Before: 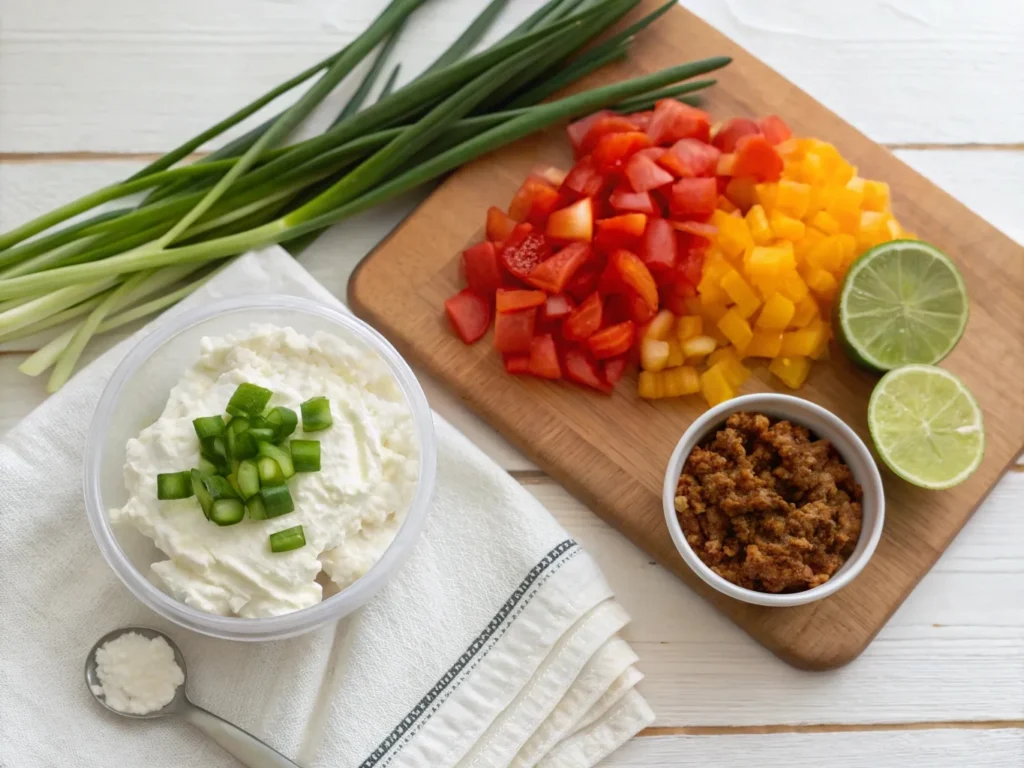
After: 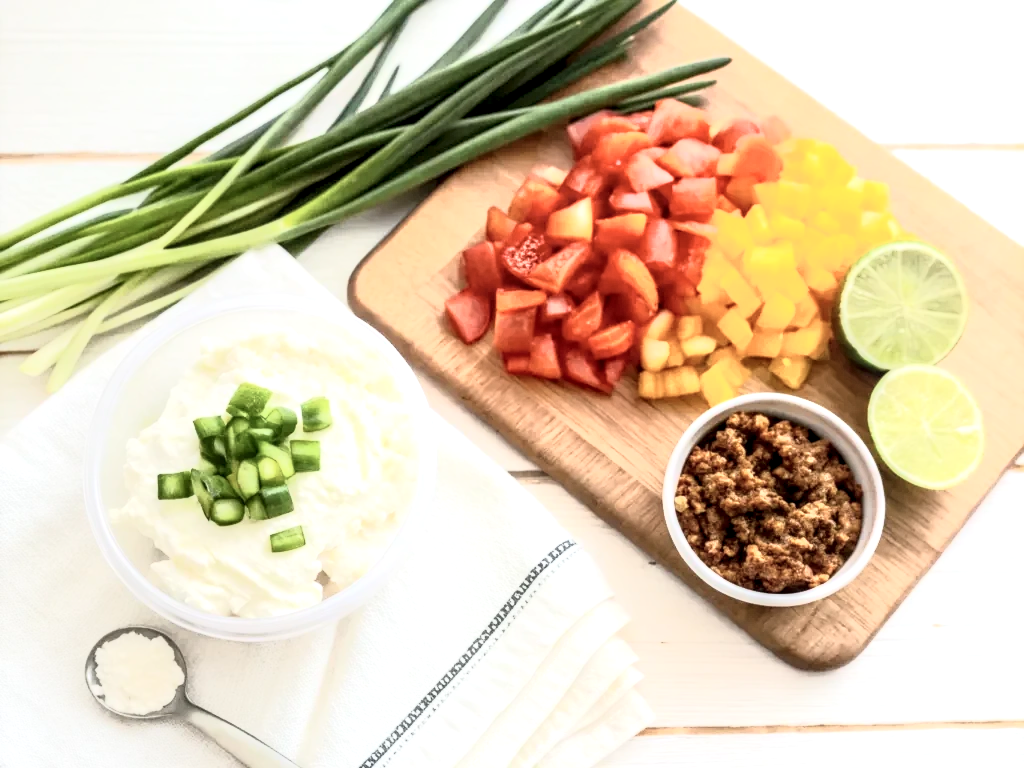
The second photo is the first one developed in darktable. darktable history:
local contrast: detail 160%
tone curve: curves: ch0 [(0, 0) (0.003, 0.005) (0.011, 0.018) (0.025, 0.041) (0.044, 0.072) (0.069, 0.113) (0.1, 0.163) (0.136, 0.221) (0.177, 0.289) (0.224, 0.366) (0.277, 0.452) (0.335, 0.546) (0.399, 0.65) (0.468, 0.763) (0.543, 0.885) (0.623, 0.93) (0.709, 0.946) (0.801, 0.963) (0.898, 0.981) (1, 1)], color space Lab, independent channels, preserve colors none
